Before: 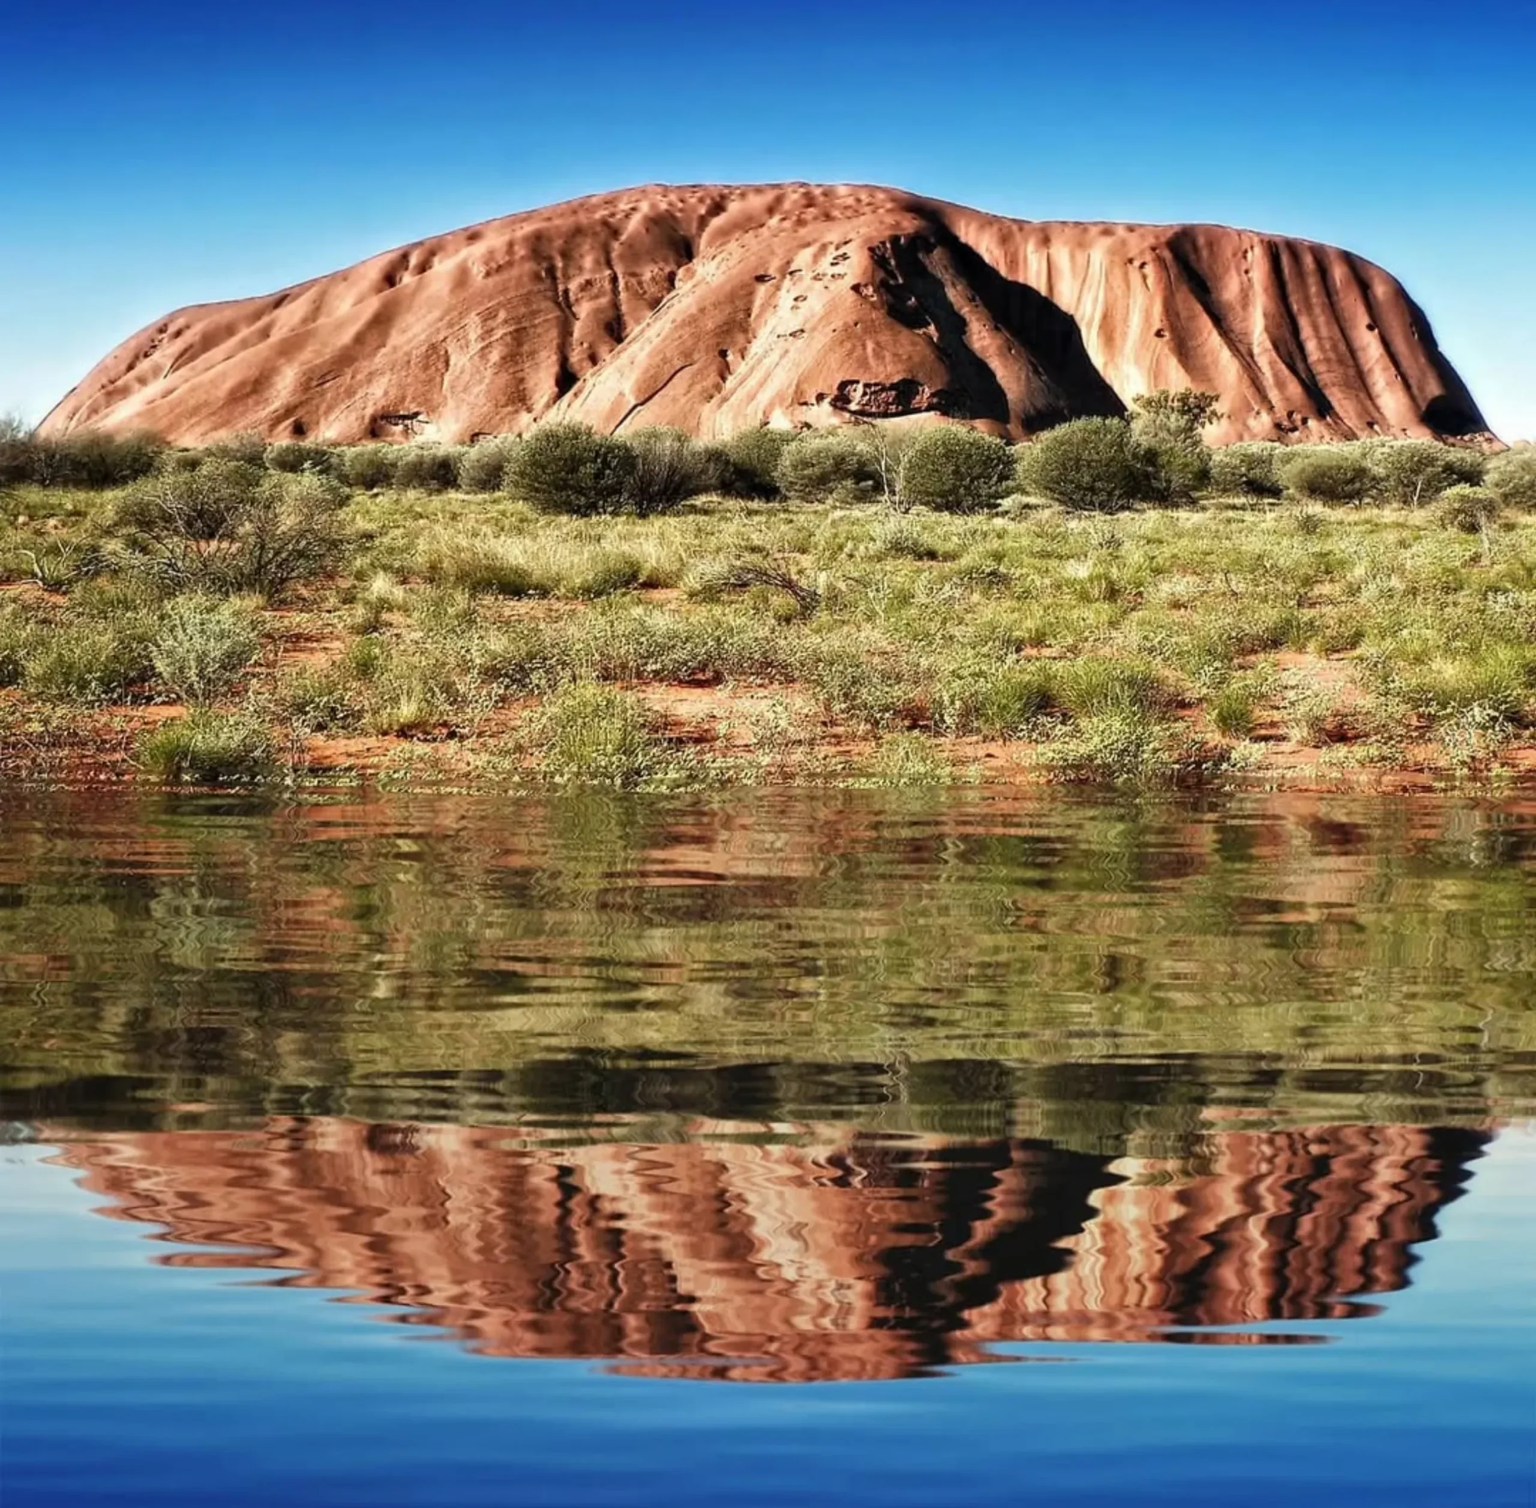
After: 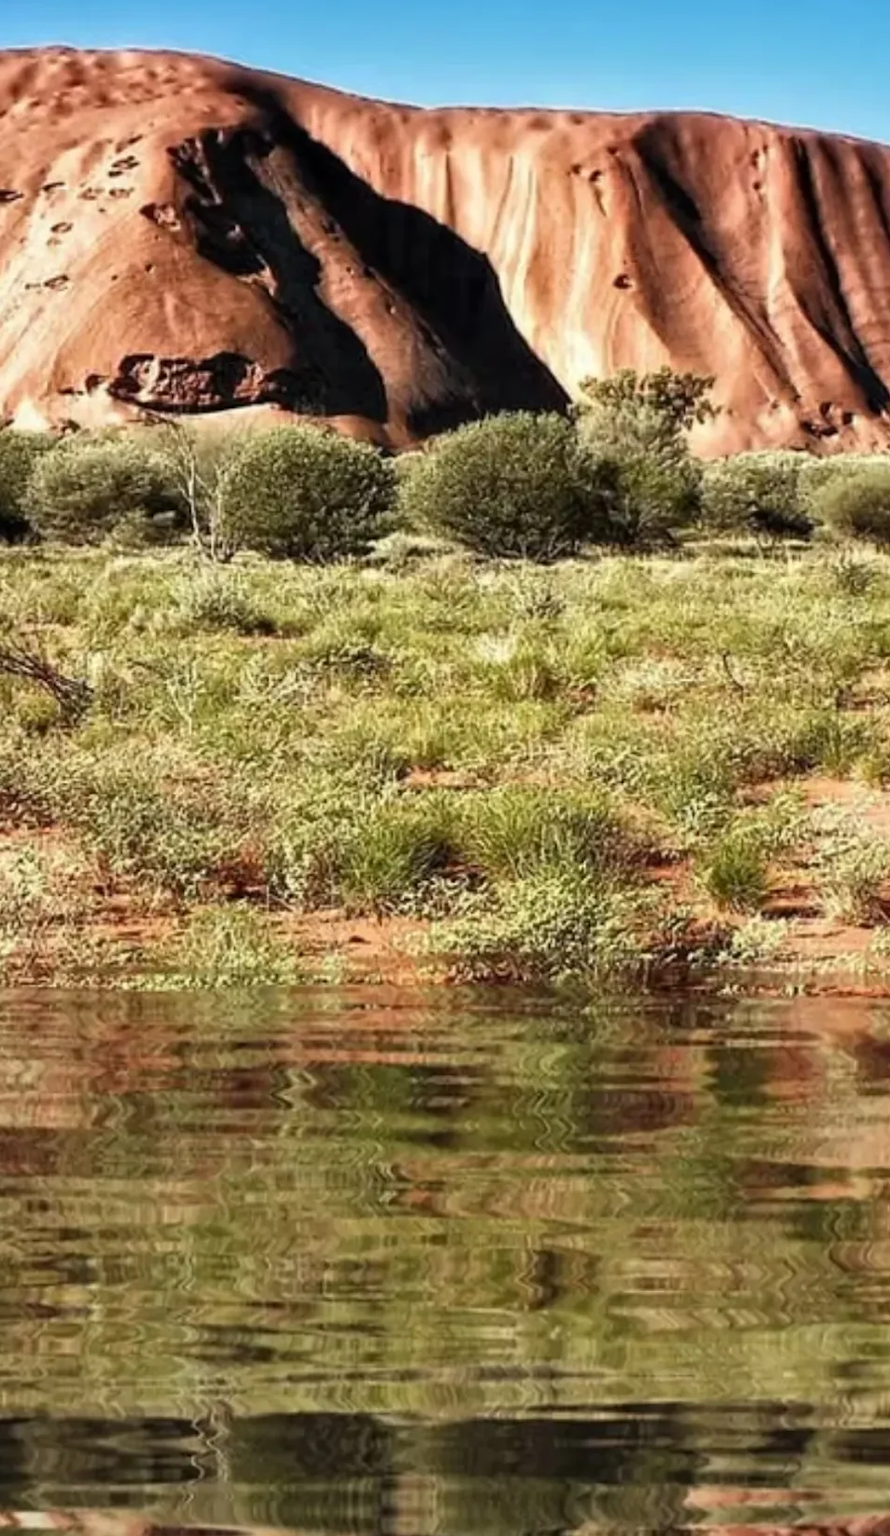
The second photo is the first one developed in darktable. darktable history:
crop and rotate: left 49.549%, top 10.113%, right 13.187%, bottom 24.475%
